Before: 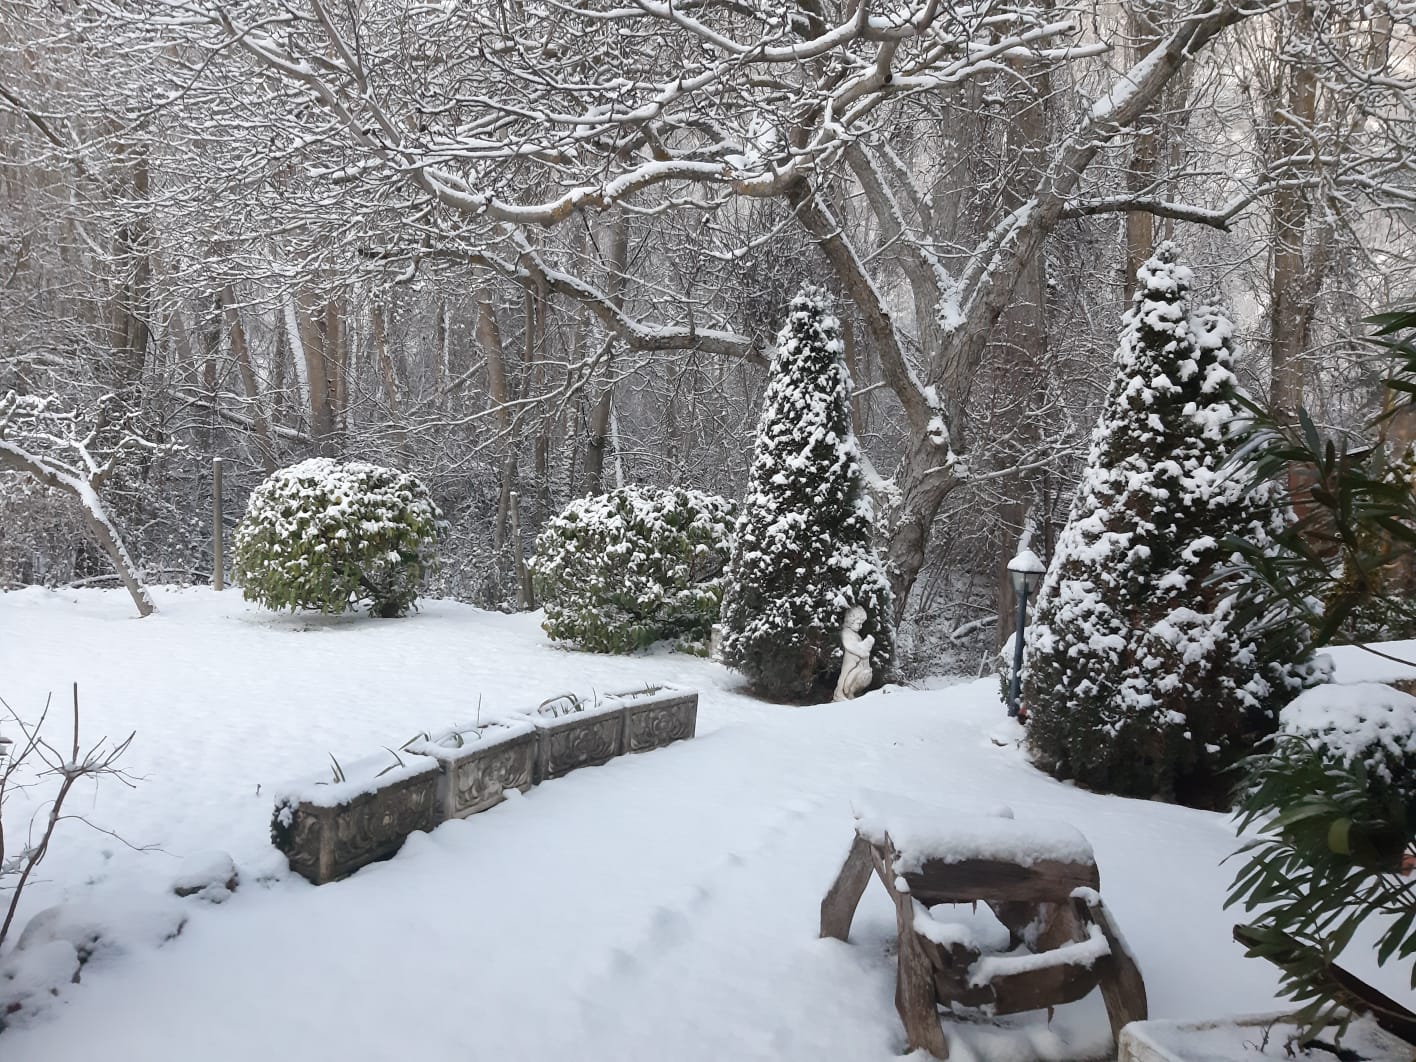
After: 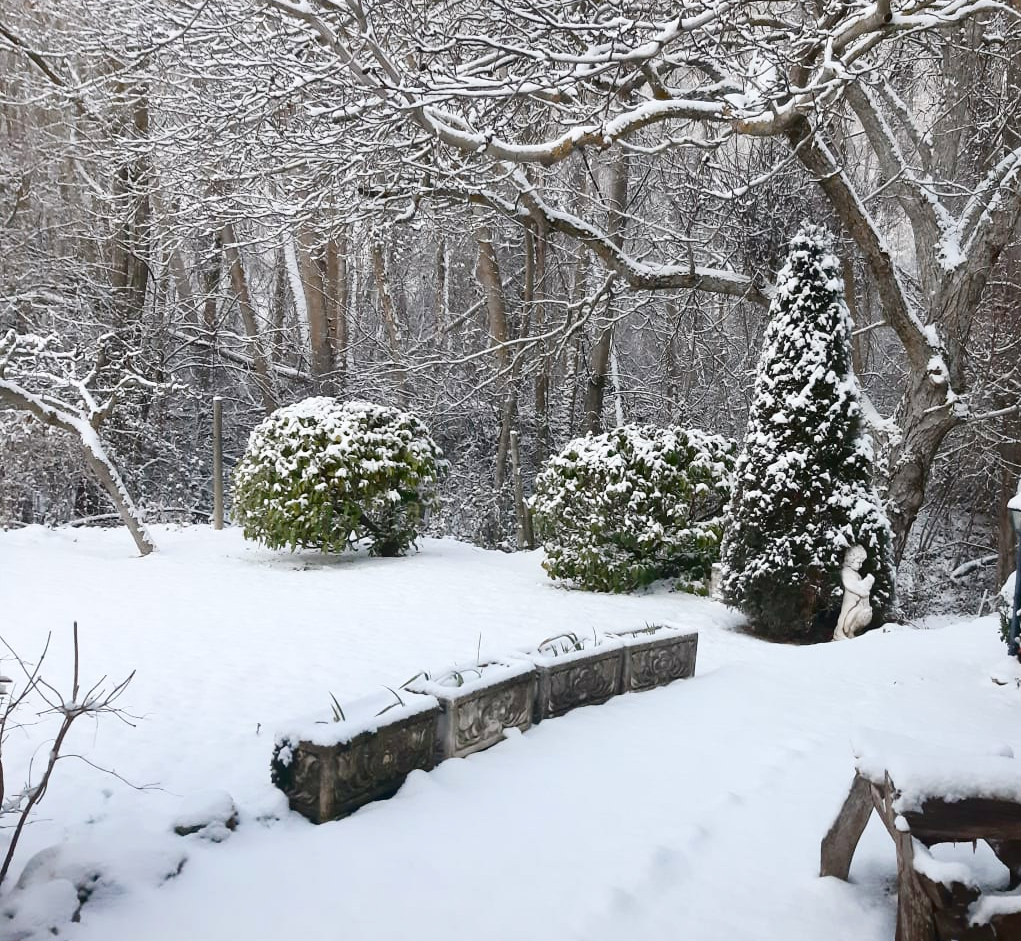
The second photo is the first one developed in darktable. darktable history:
color balance rgb: shadows lift › chroma 0.975%, shadows lift › hue 115.15°, perceptual saturation grading › global saturation 20%, perceptual saturation grading › highlights -25.196%, perceptual saturation grading › shadows 49.349%, global vibrance 5.856%
tone curve: curves: ch0 [(0, 0) (0.003, 0.025) (0.011, 0.025) (0.025, 0.025) (0.044, 0.026) (0.069, 0.033) (0.1, 0.053) (0.136, 0.078) (0.177, 0.108) (0.224, 0.153) (0.277, 0.213) (0.335, 0.286) (0.399, 0.372) (0.468, 0.467) (0.543, 0.565) (0.623, 0.675) (0.709, 0.775) (0.801, 0.863) (0.898, 0.936) (1, 1)], color space Lab, independent channels, preserve colors none
crop: top 5.752%, right 27.894%, bottom 5.629%
contrast equalizer: y [[0.439, 0.44, 0.442, 0.457, 0.493, 0.498], [0.5 ×6], [0.5 ×6], [0 ×6], [0 ×6]], mix 0.14
